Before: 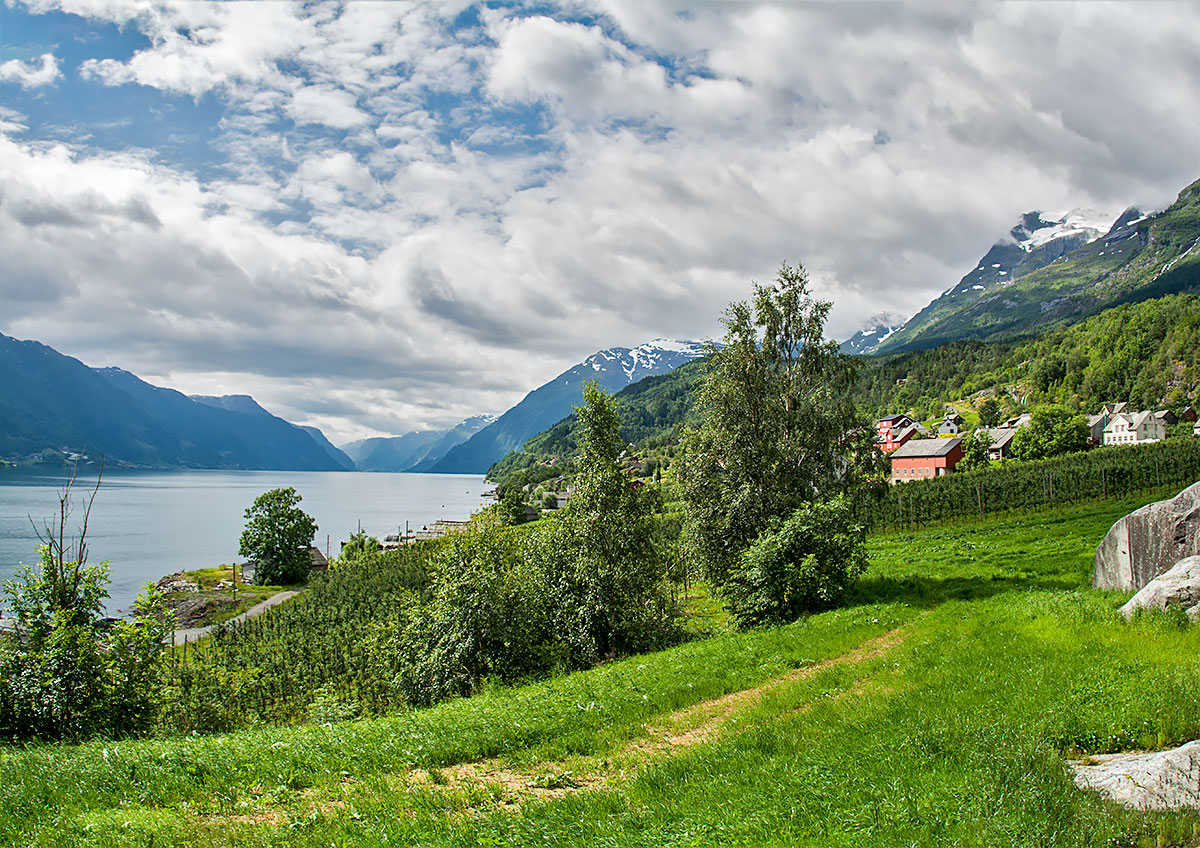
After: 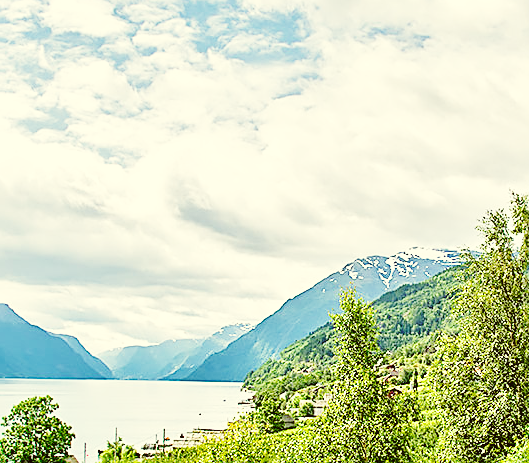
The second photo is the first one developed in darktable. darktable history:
crop: left 20.284%, top 10.85%, right 35.597%, bottom 34.512%
base curve: curves: ch0 [(0, 0.003) (0.001, 0.002) (0.006, 0.004) (0.02, 0.022) (0.048, 0.086) (0.094, 0.234) (0.162, 0.431) (0.258, 0.629) (0.385, 0.8) (0.548, 0.918) (0.751, 0.988) (1, 1)], preserve colors none
tone equalizer: -7 EV 0.15 EV, -6 EV 0.584 EV, -5 EV 1.17 EV, -4 EV 1.32 EV, -3 EV 1.15 EV, -2 EV 0.6 EV, -1 EV 0.158 EV
color correction: highlights a* -1.74, highlights b* 10.47, shadows a* 0.368, shadows b* 19.47
color balance rgb: perceptual saturation grading › global saturation 0.631%
sharpen: on, module defaults
